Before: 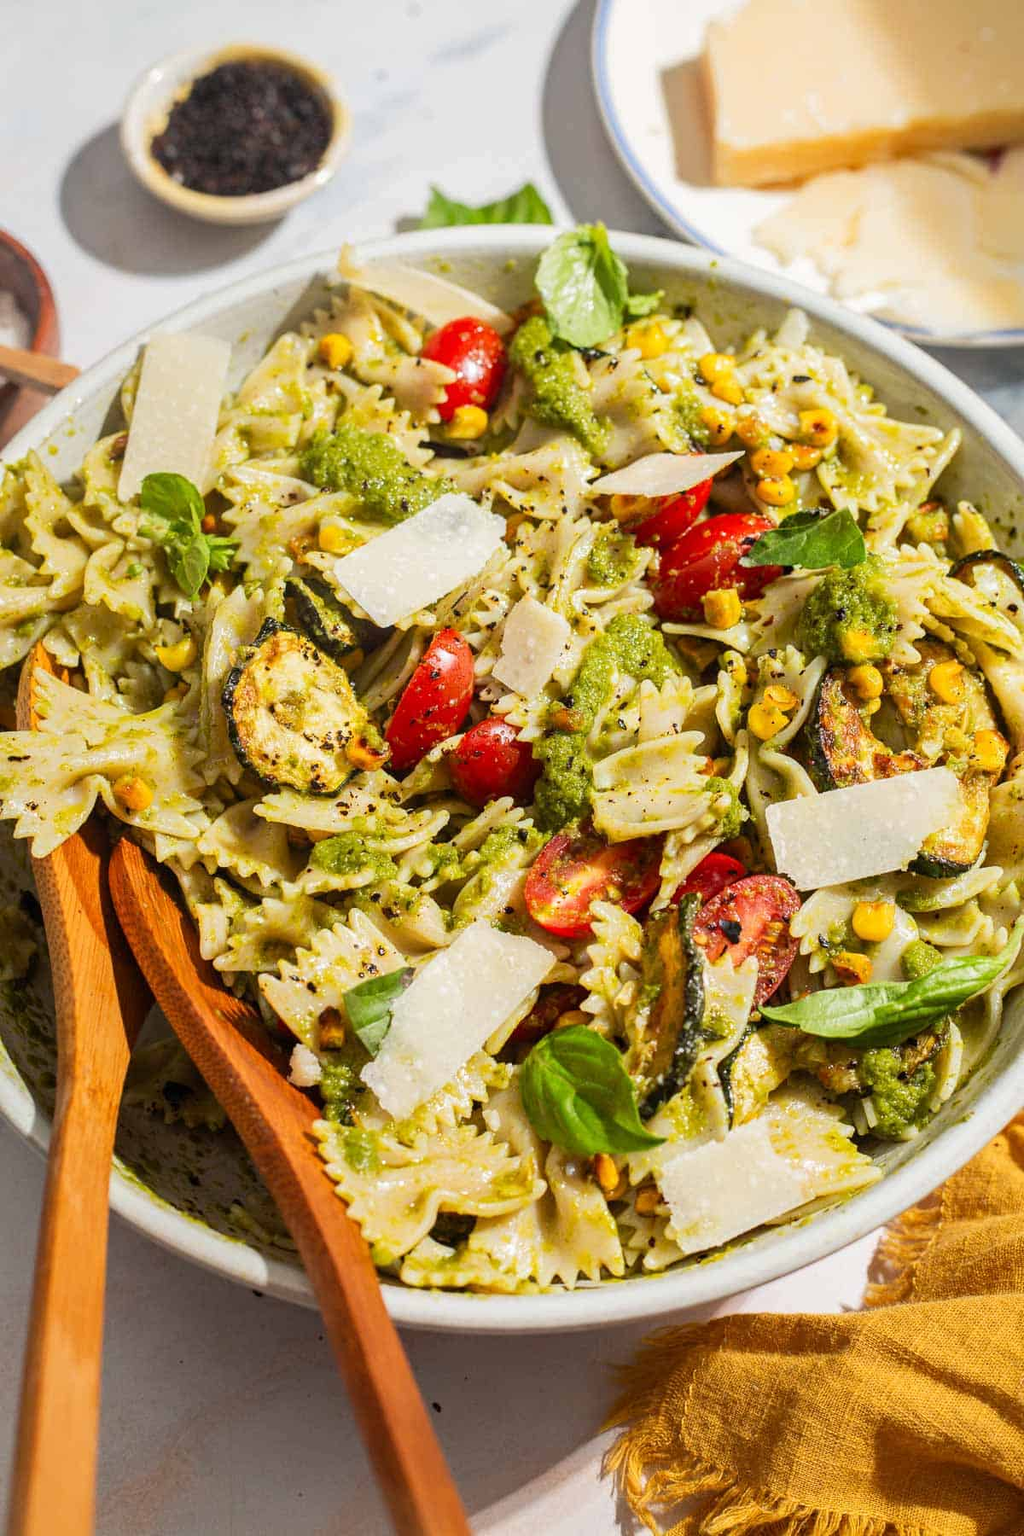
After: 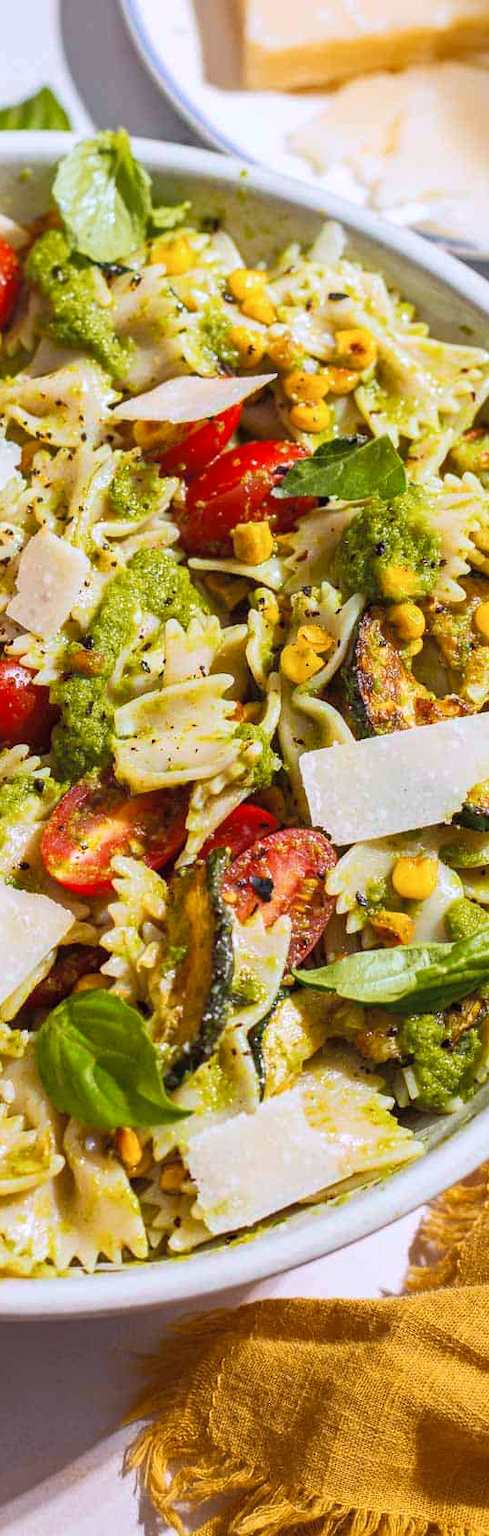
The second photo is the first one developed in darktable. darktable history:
crop: left 47.513%, top 6.706%, right 7.903%
tone curve: curves: ch0 [(0, 0) (0.15, 0.17) (0.452, 0.437) (0.611, 0.588) (0.751, 0.749) (1, 1)]; ch1 [(0, 0) (0.325, 0.327) (0.413, 0.442) (0.475, 0.467) (0.512, 0.522) (0.541, 0.55) (0.617, 0.612) (0.695, 0.697) (1, 1)]; ch2 [(0, 0) (0.386, 0.397) (0.452, 0.459) (0.505, 0.498) (0.536, 0.546) (0.574, 0.571) (0.633, 0.653) (1, 1)], color space Lab, independent channels, preserve colors none
color calibration: illuminant as shot in camera, x 0.365, y 0.379, temperature 4427.77 K
